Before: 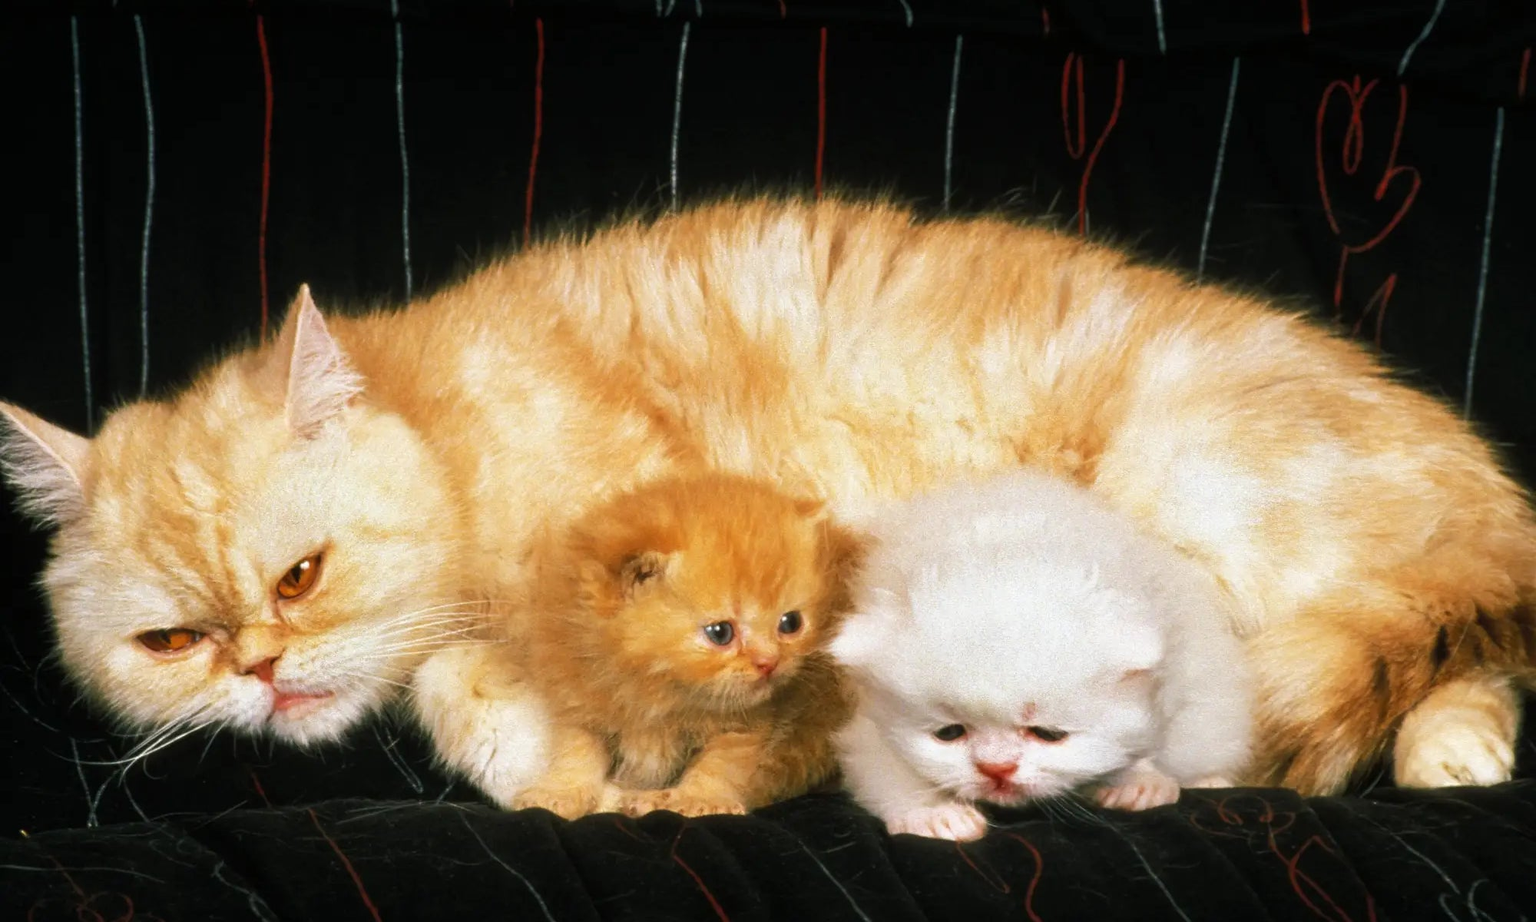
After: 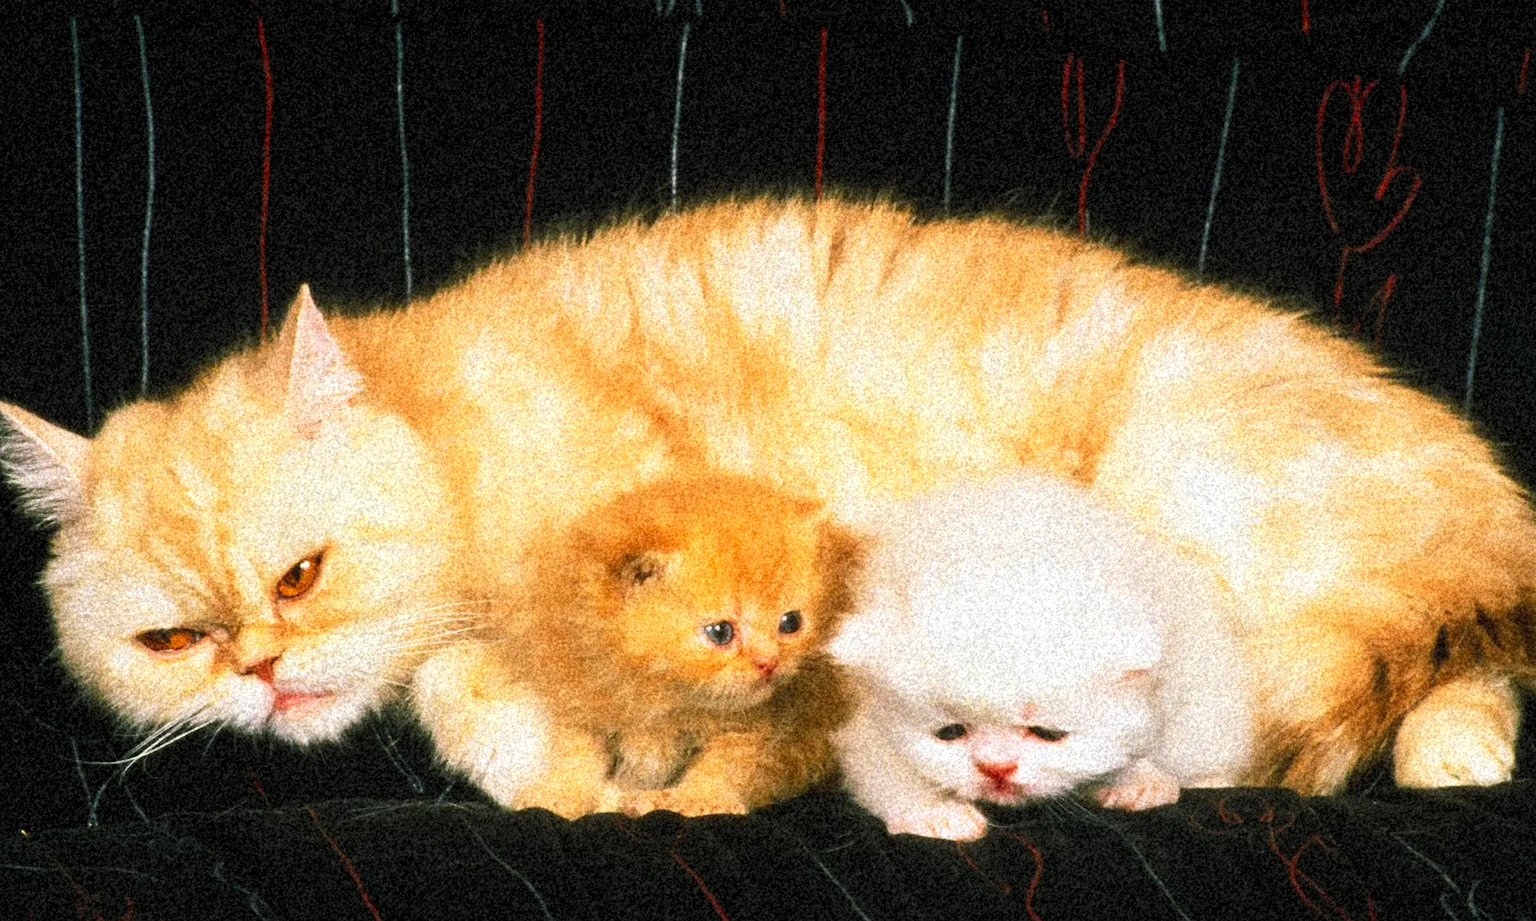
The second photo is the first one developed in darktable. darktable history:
contrast brightness saturation: contrast 0.2, brightness 0.16, saturation 0.22
grain: coarseness 46.9 ISO, strength 50.21%, mid-tones bias 0%
